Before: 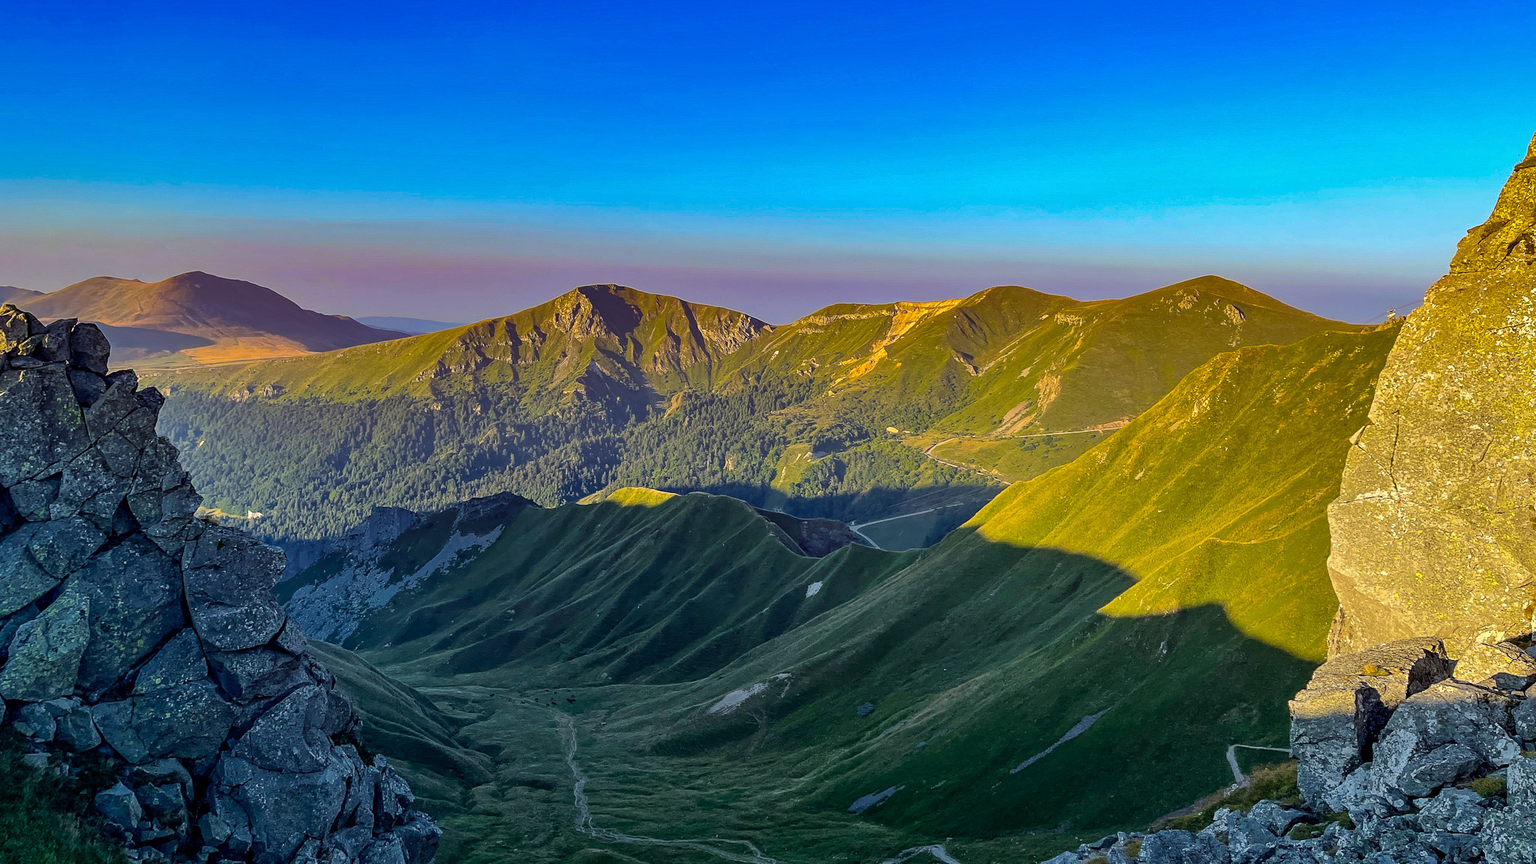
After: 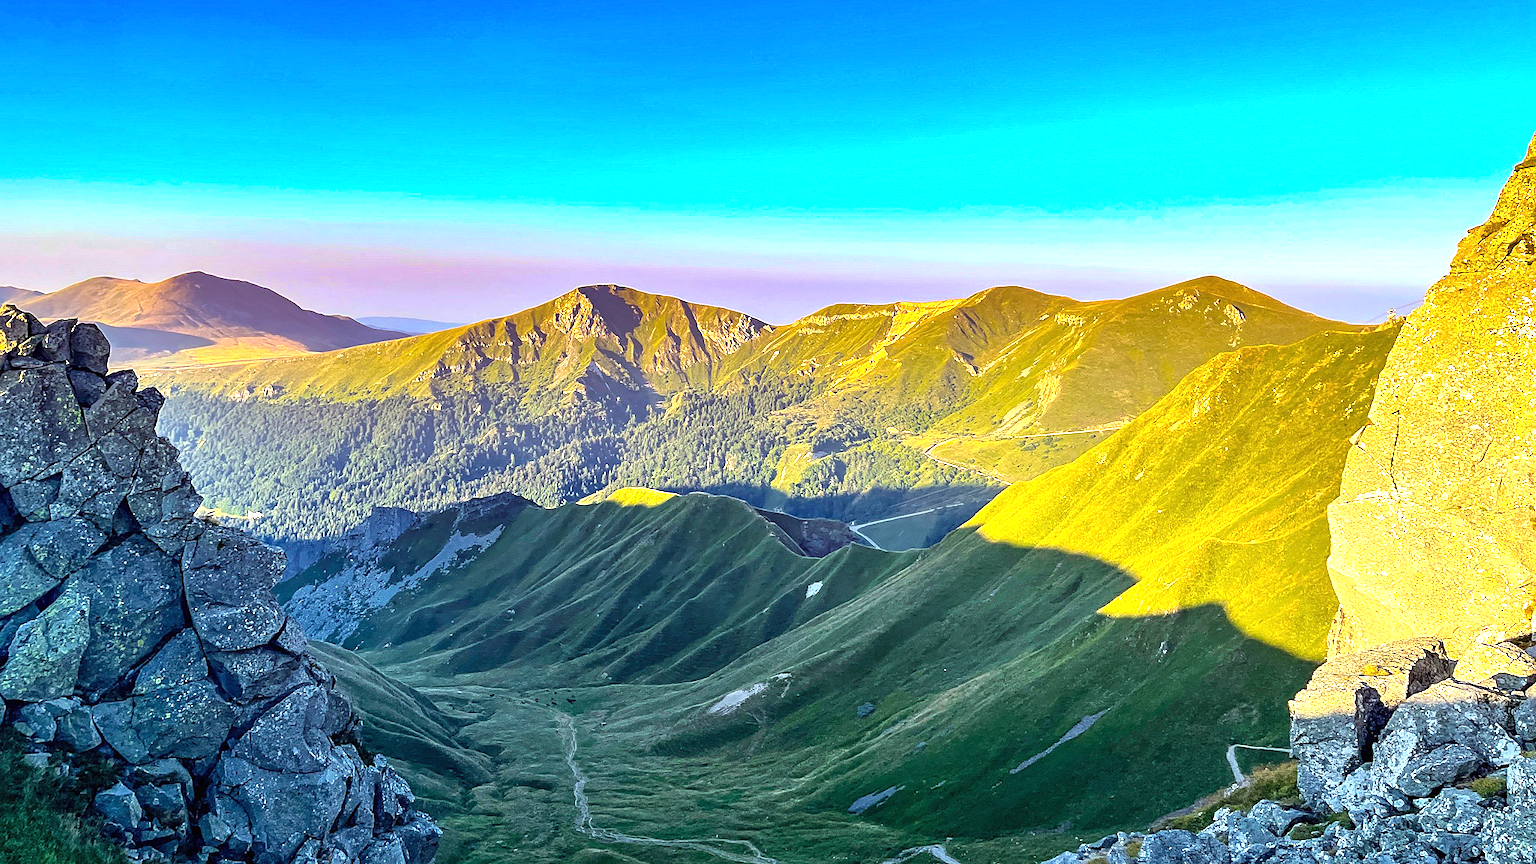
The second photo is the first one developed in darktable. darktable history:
sharpen: amount 0.215
exposure: black level correction 0, exposure 1.46 EV, compensate exposure bias true, compensate highlight preservation false
